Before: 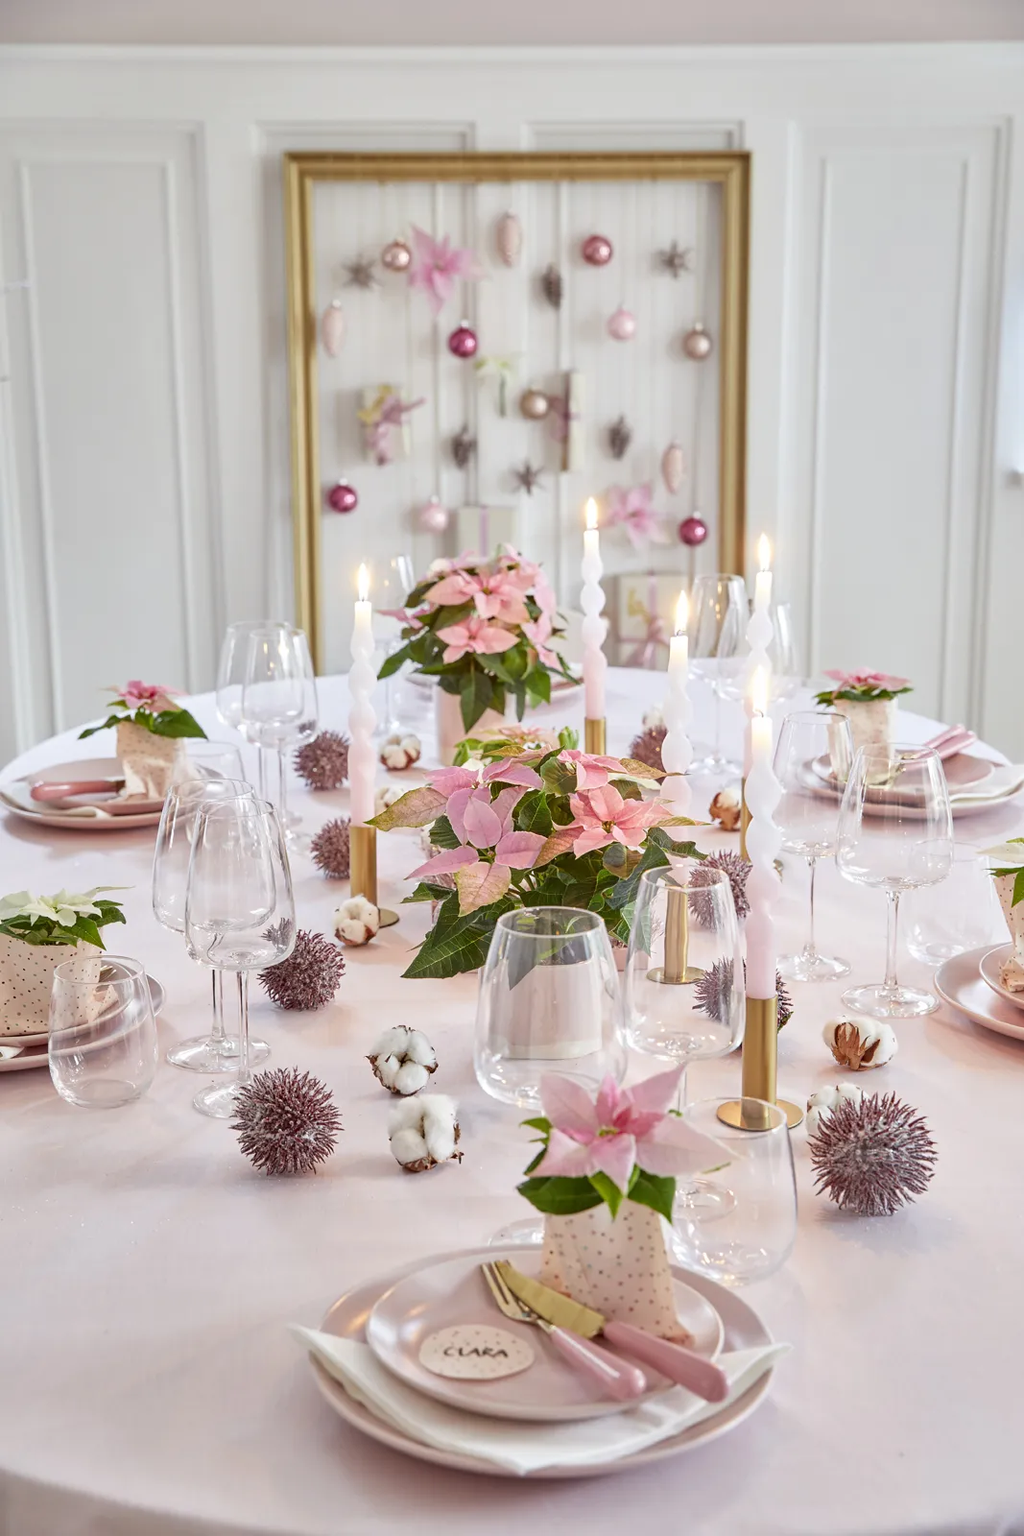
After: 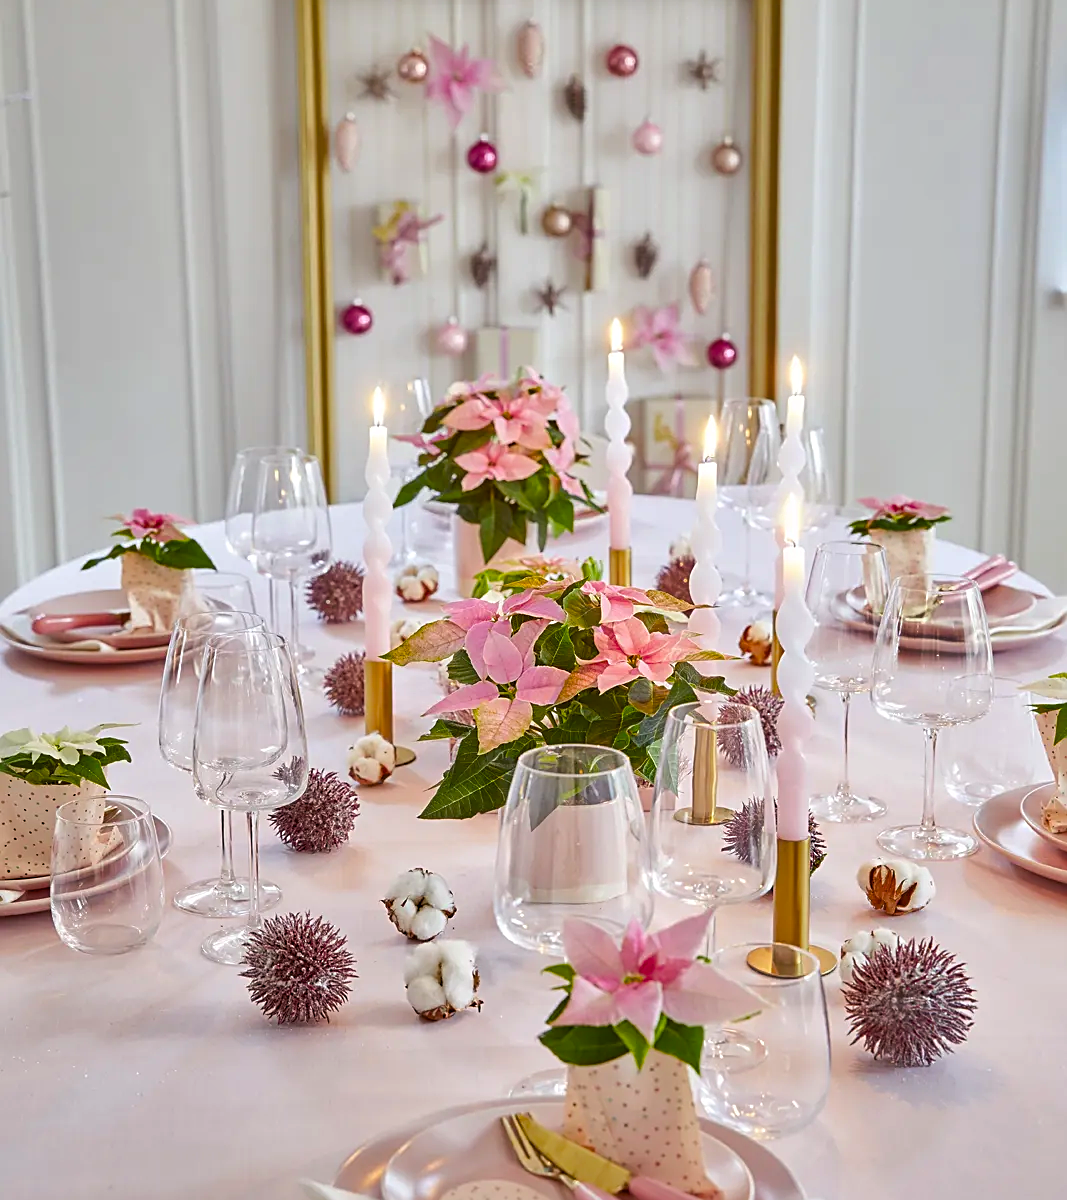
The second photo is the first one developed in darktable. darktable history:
sharpen: on, module defaults
color balance rgb: perceptual saturation grading › global saturation 25%, perceptual brilliance grading › mid-tones 10%, perceptual brilliance grading › shadows 15%, global vibrance 20%
crop and rotate: top 12.5%, bottom 12.5%
shadows and highlights: soften with gaussian
